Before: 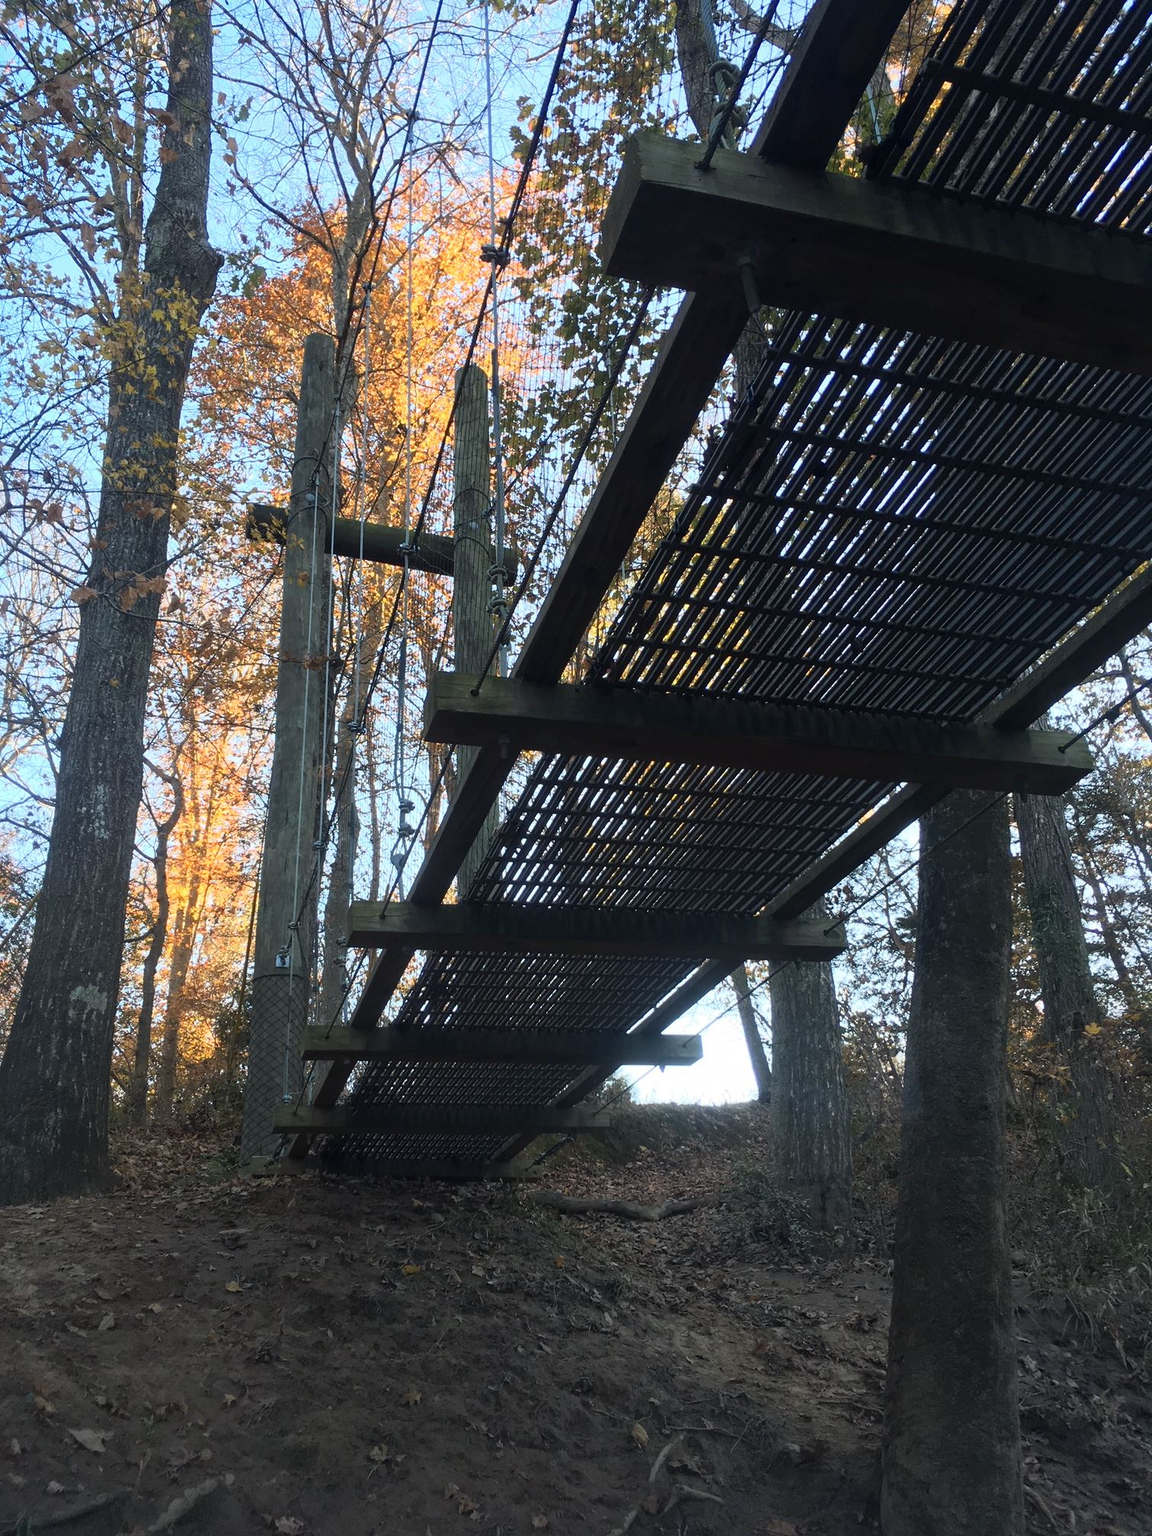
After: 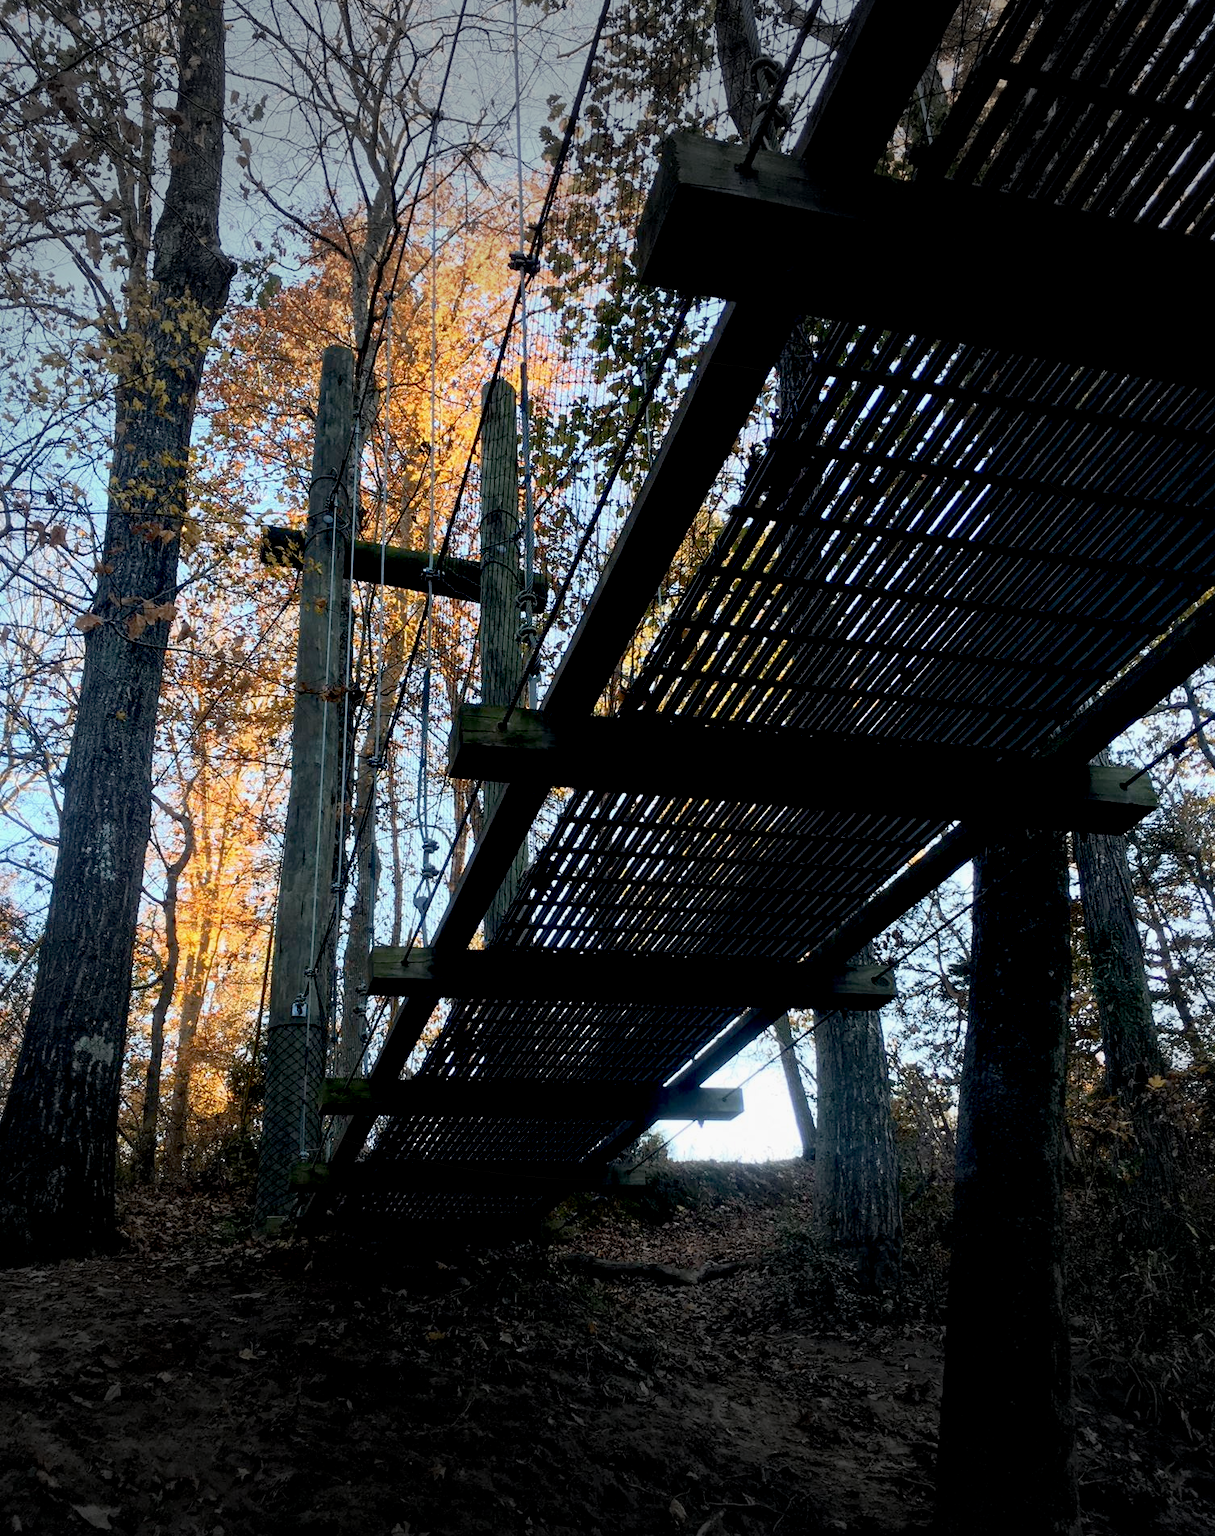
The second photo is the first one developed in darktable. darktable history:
vignetting: fall-off start 79.43%, saturation -0.649, width/height ratio 1.327, unbound false
crop: top 0.448%, right 0.264%, bottom 5.045%
exposure: black level correction 0.029, exposure -0.073 EV, compensate highlight preservation false
